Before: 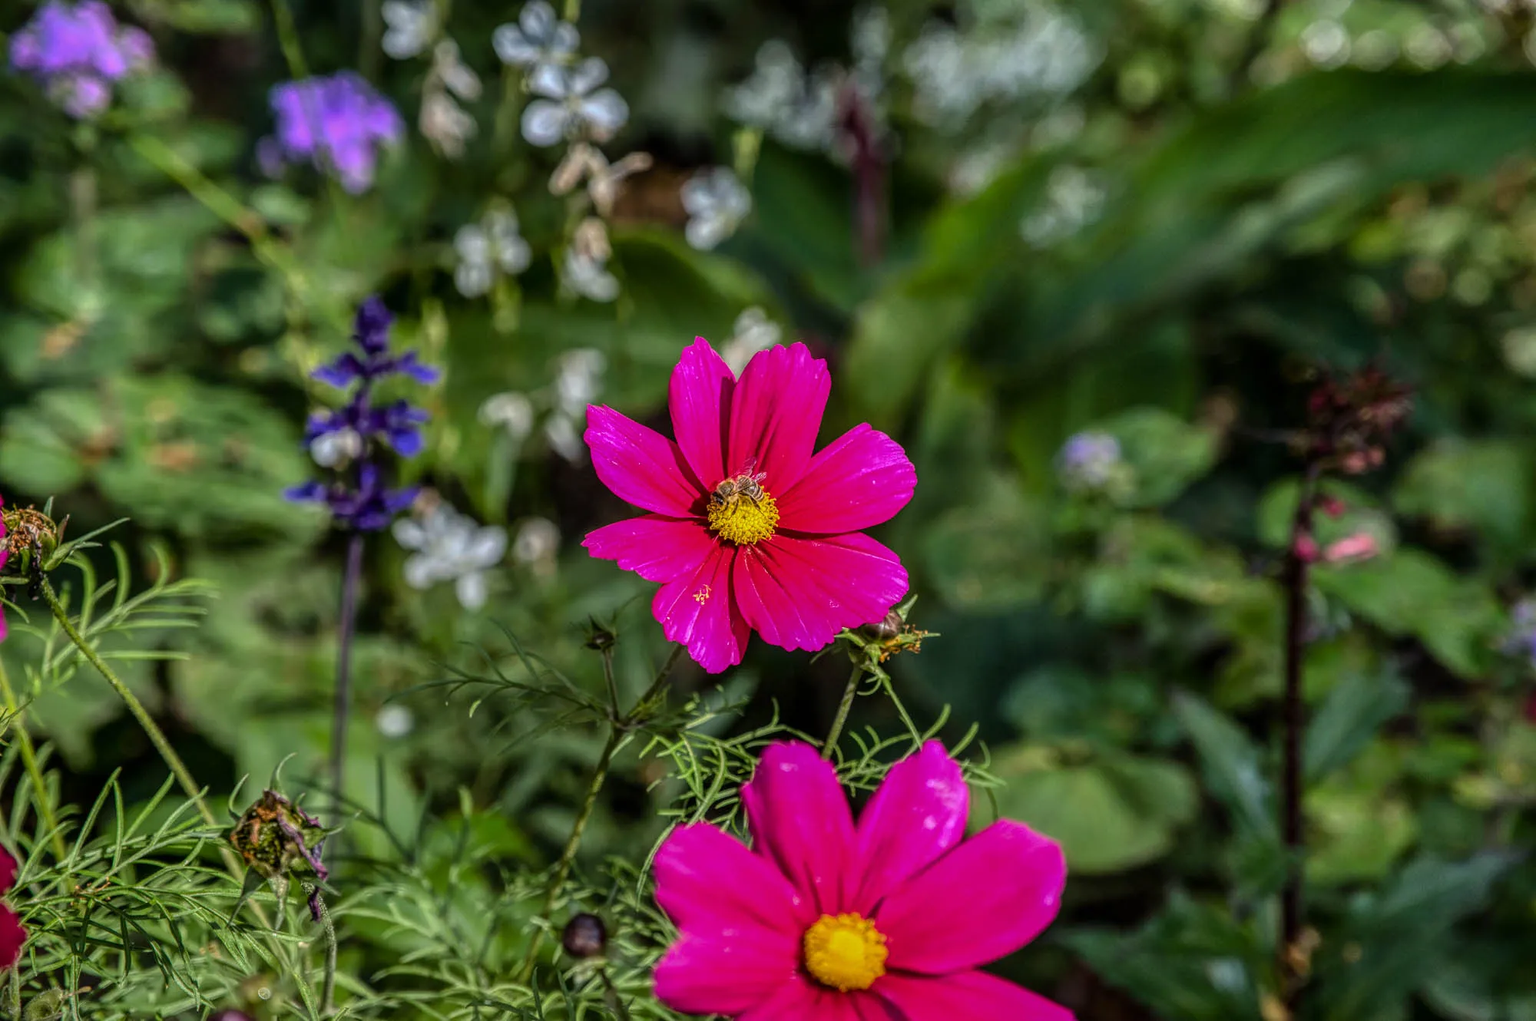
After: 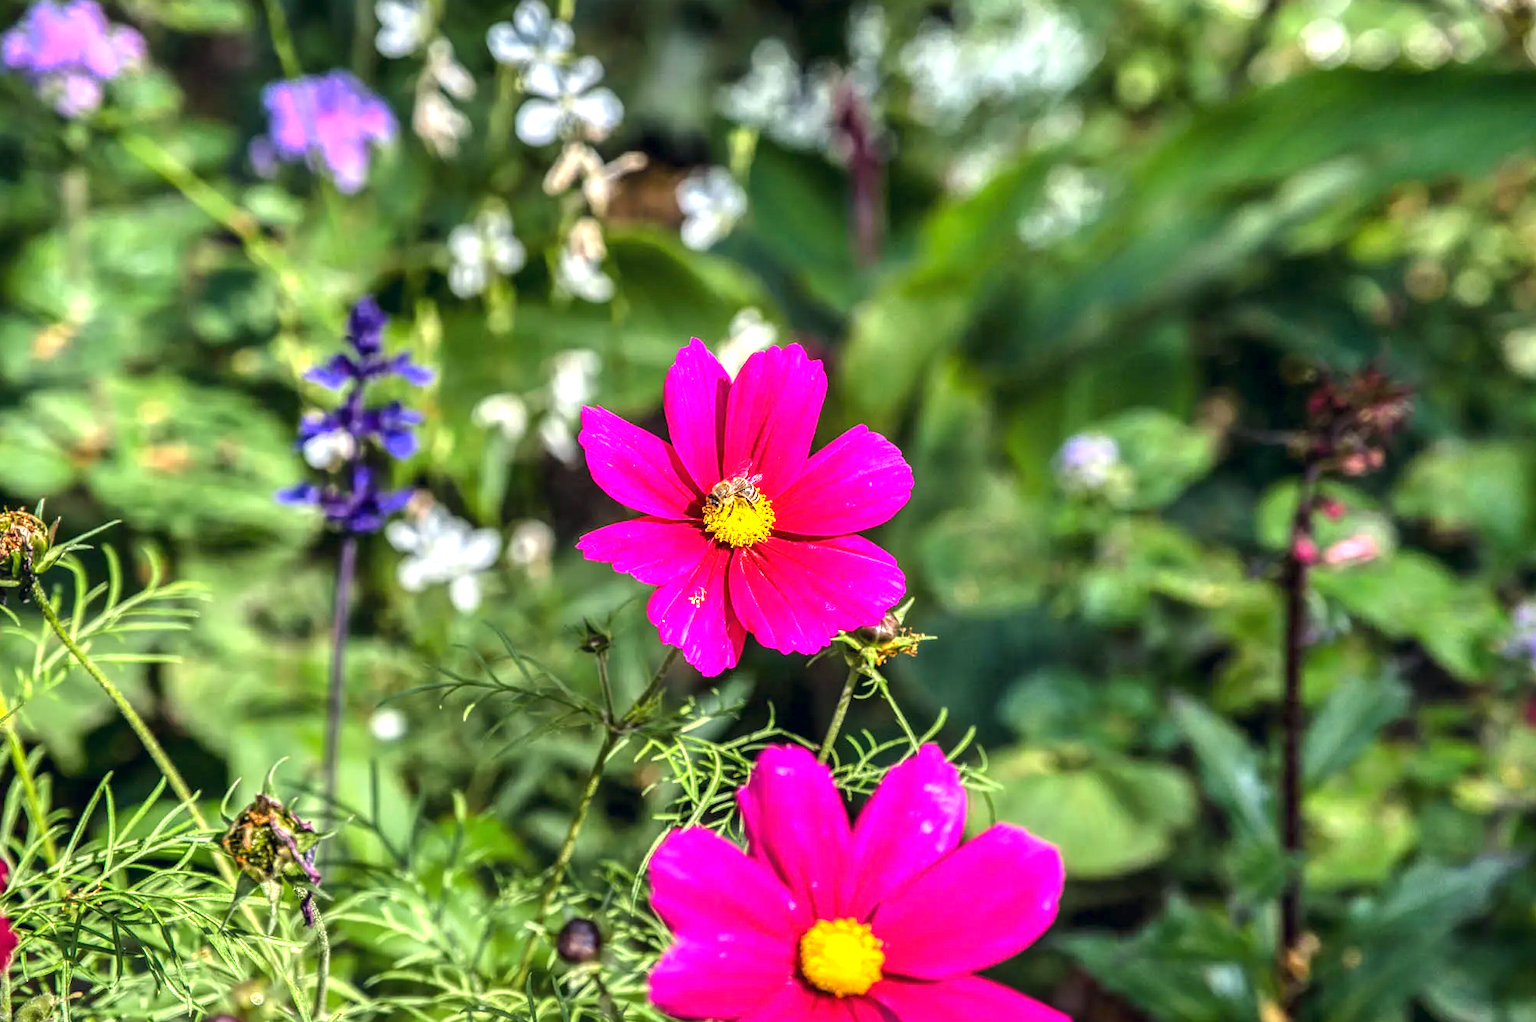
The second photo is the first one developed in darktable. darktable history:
exposure: exposure 1.5 EV, compensate highlight preservation false
crop and rotate: left 0.614%, top 0.179%, bottom 0.309%
color correction: highlights a* 0.207, highlights b* 2.7, shadows a* -0.874, shadows b* -4.78
